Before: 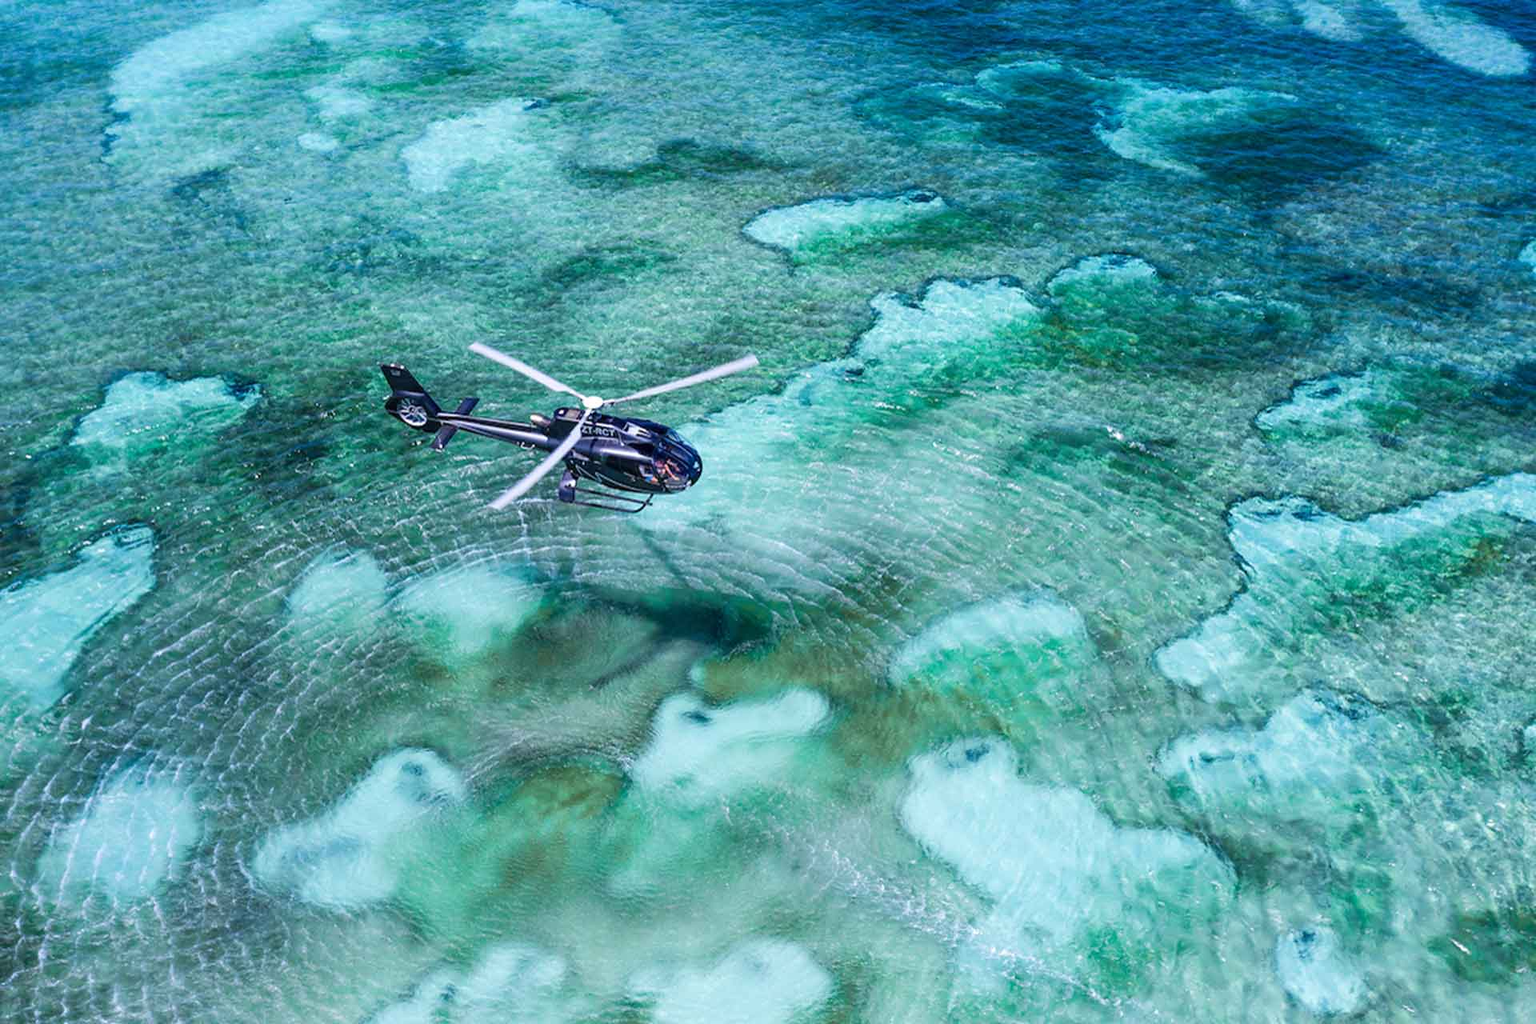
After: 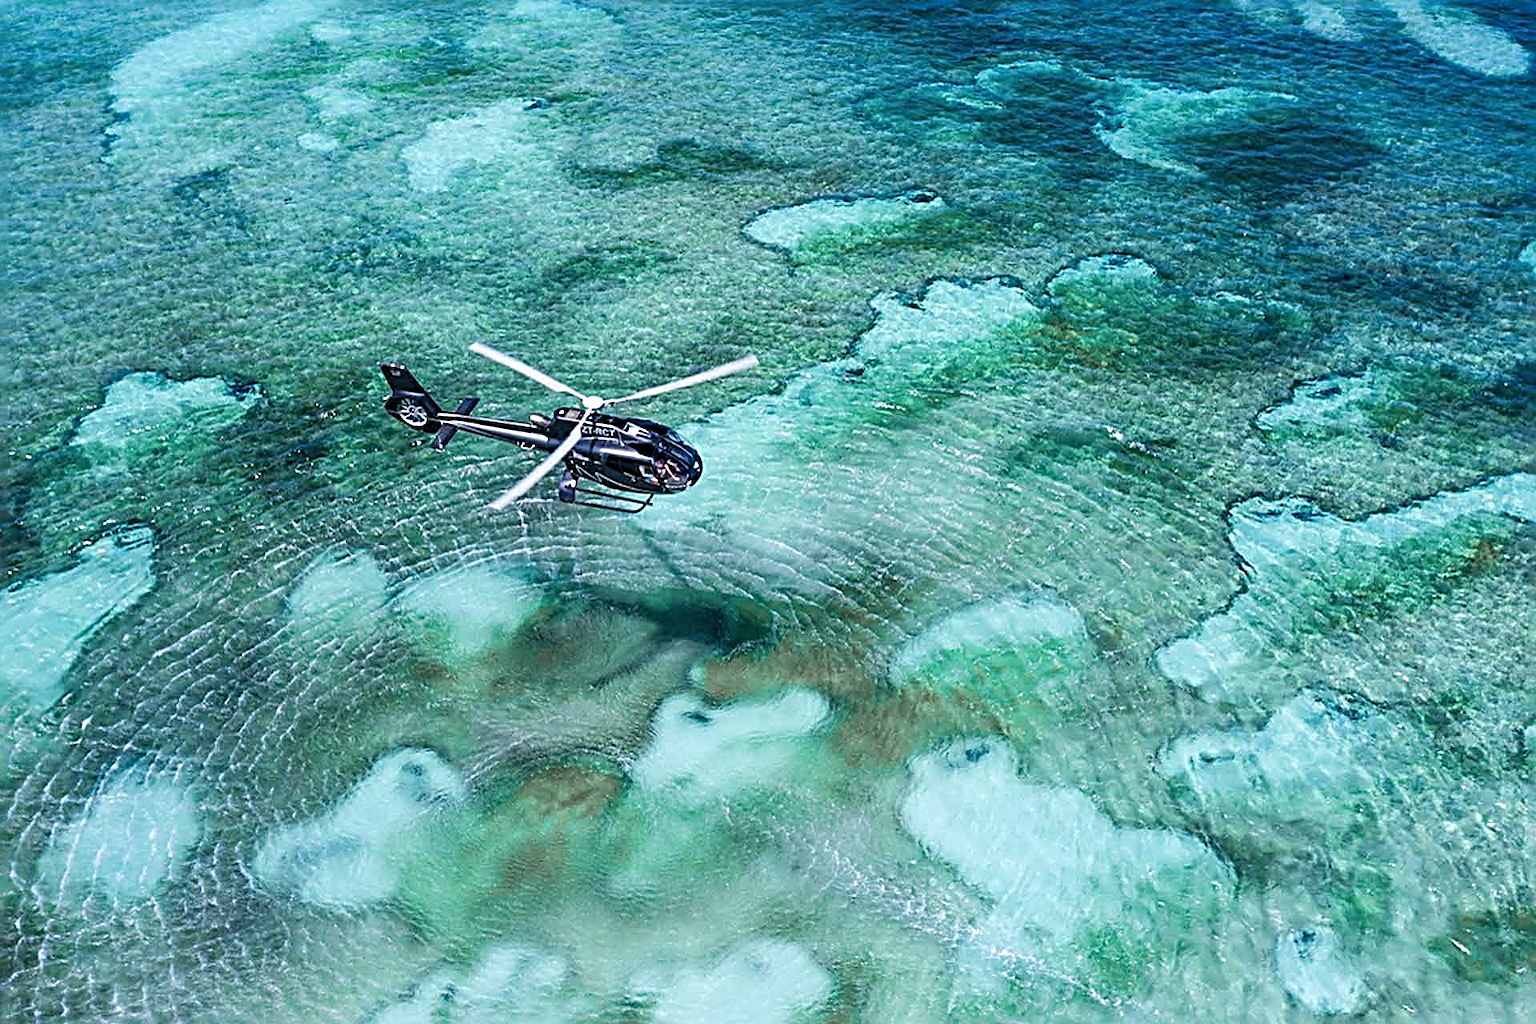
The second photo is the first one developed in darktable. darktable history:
color zones: curves: ch1 [(0.29, 0.492) (0.373, 0.185) (0.509, 0.481)]; ch2 [(0.25, 0.462) (0.749, 0.457)]
levels: levels [0.016, 0.5, 0.996]
sharpen: radius 3.677, amount 0.93
